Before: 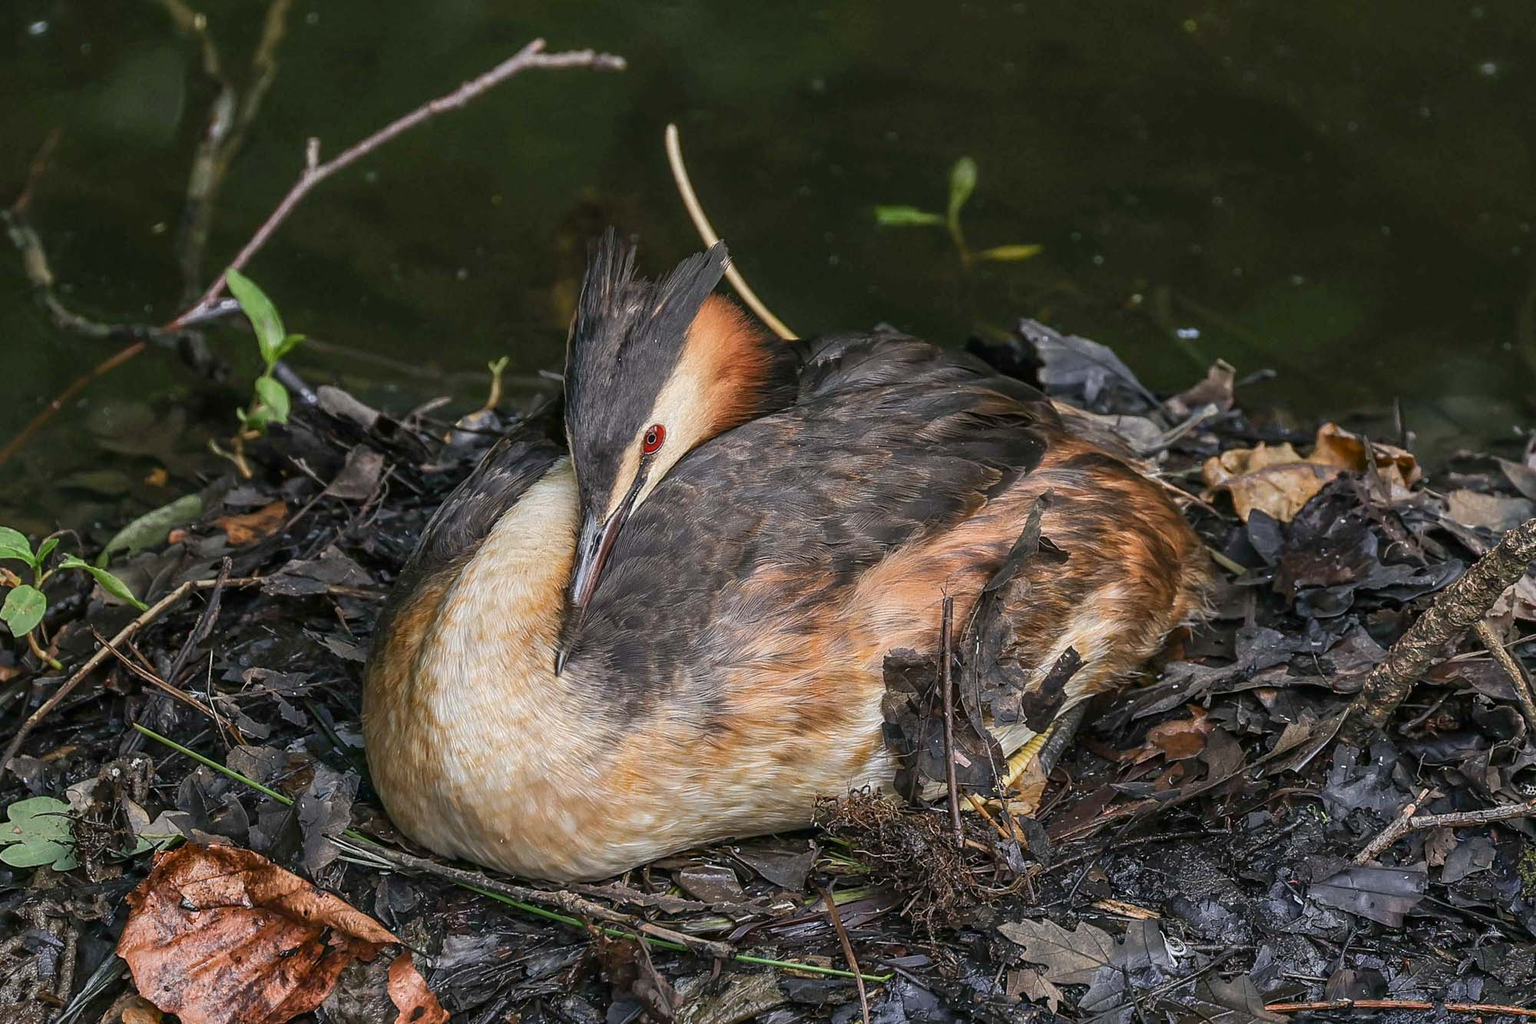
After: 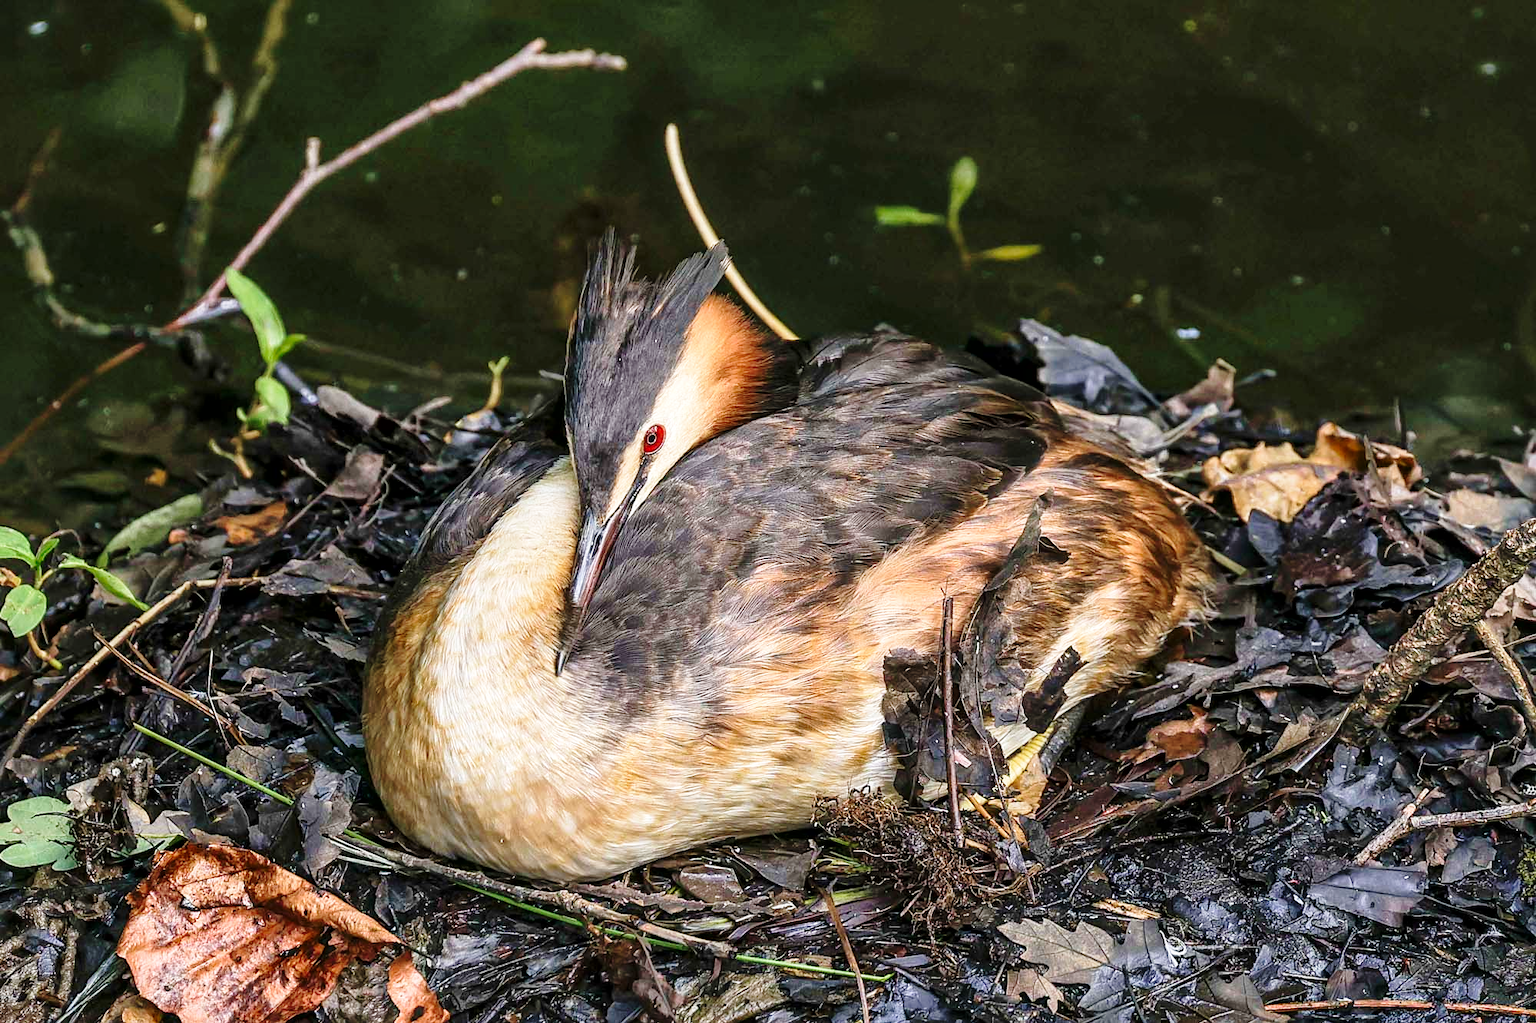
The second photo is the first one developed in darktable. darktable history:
base curve: curves: ch0 [(0, 0) (0.028, 0.03) (0.121, 0.232) (0.46, 0.748) (0.859, 0.968) (1, 1)], preserve colors none
velvia: on, module defaults
local contrast: mode bilateral grid, contrast 19, coarseness 50, detail 139%, midtone range 0.2
